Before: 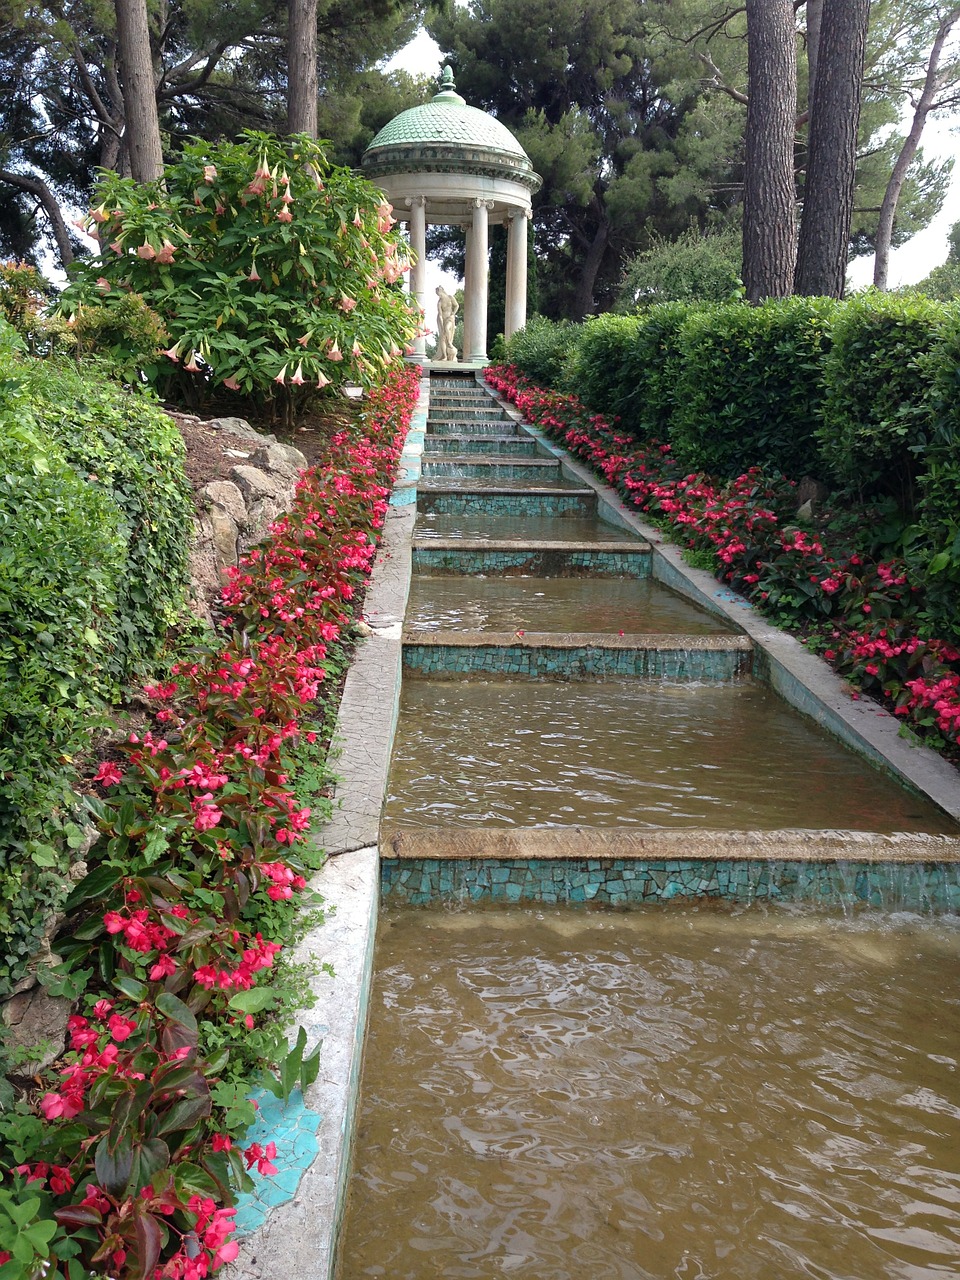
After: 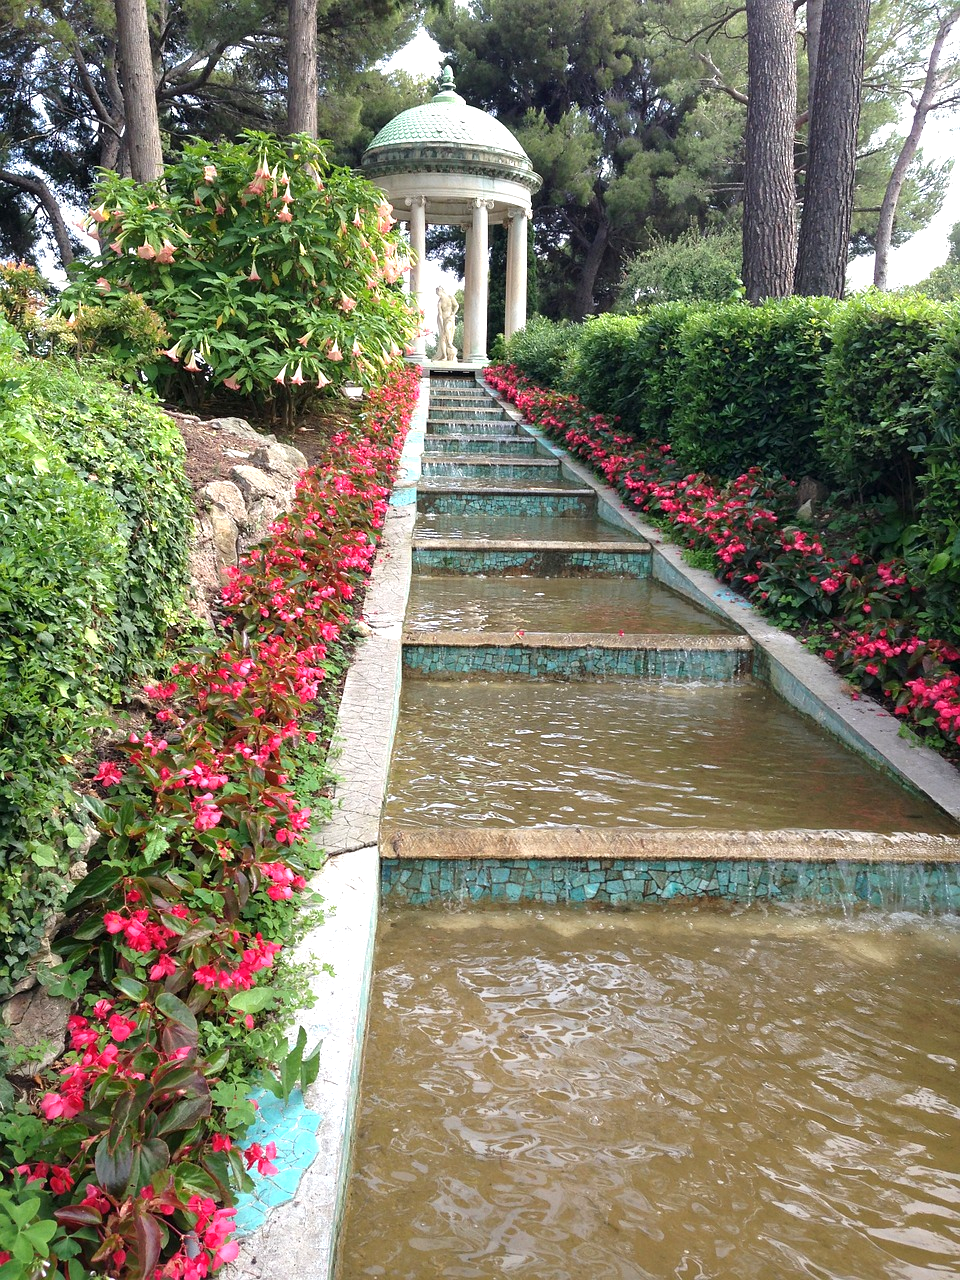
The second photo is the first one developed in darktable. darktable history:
exposure: exposure 0.657 EV, compensate highlight preservation false
rgb levels: preserve colors max RGB
